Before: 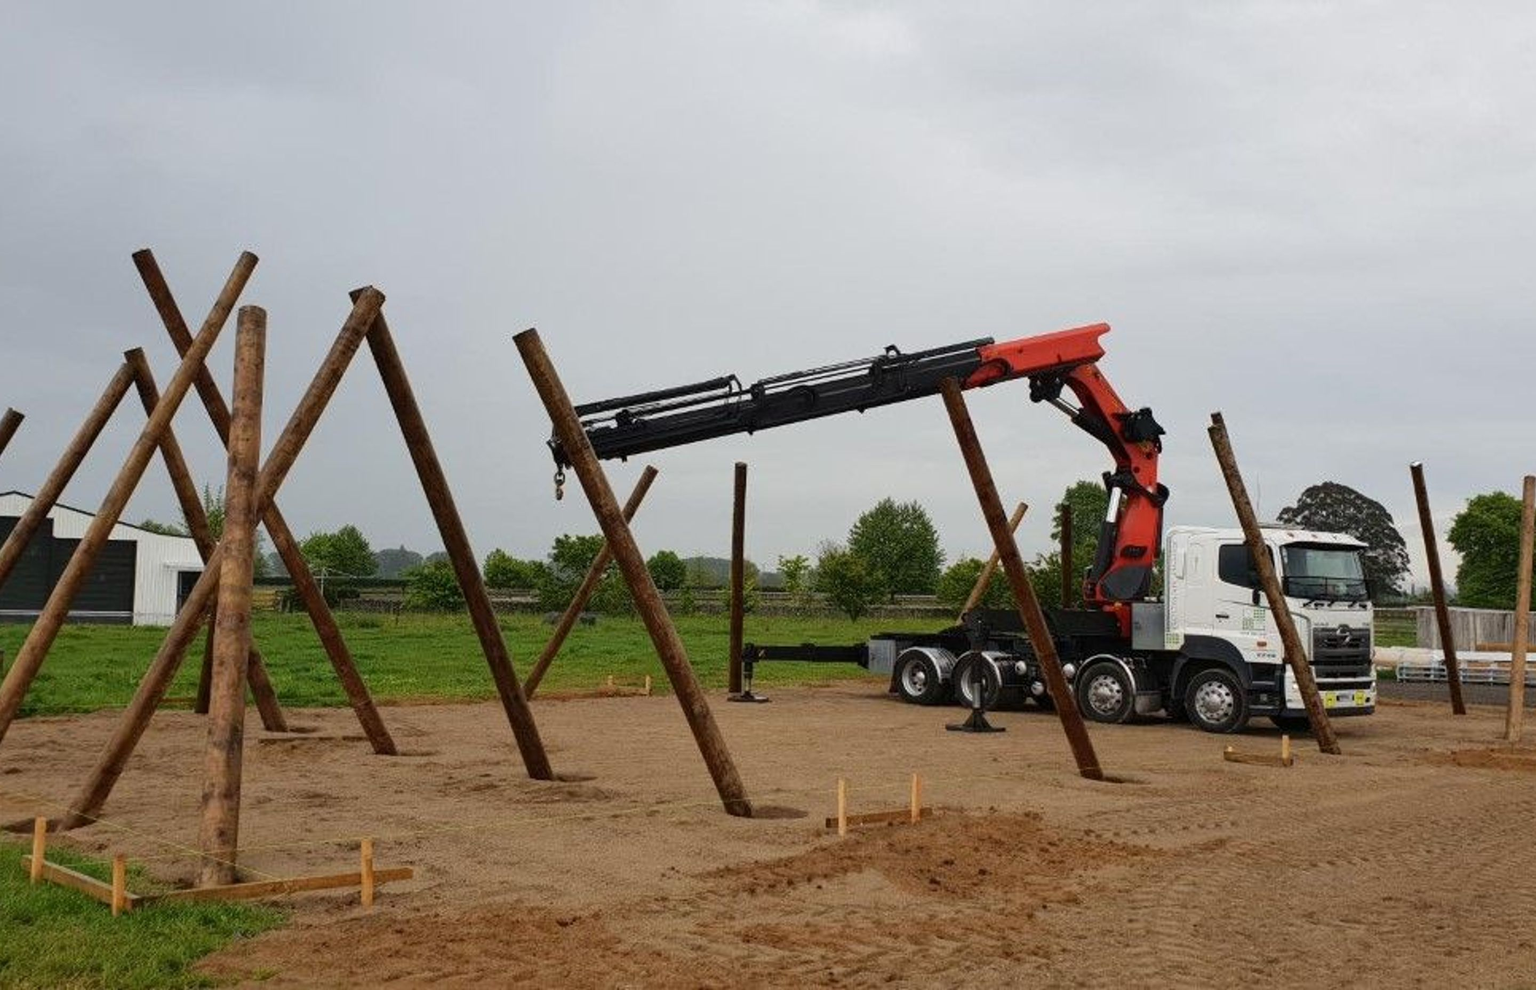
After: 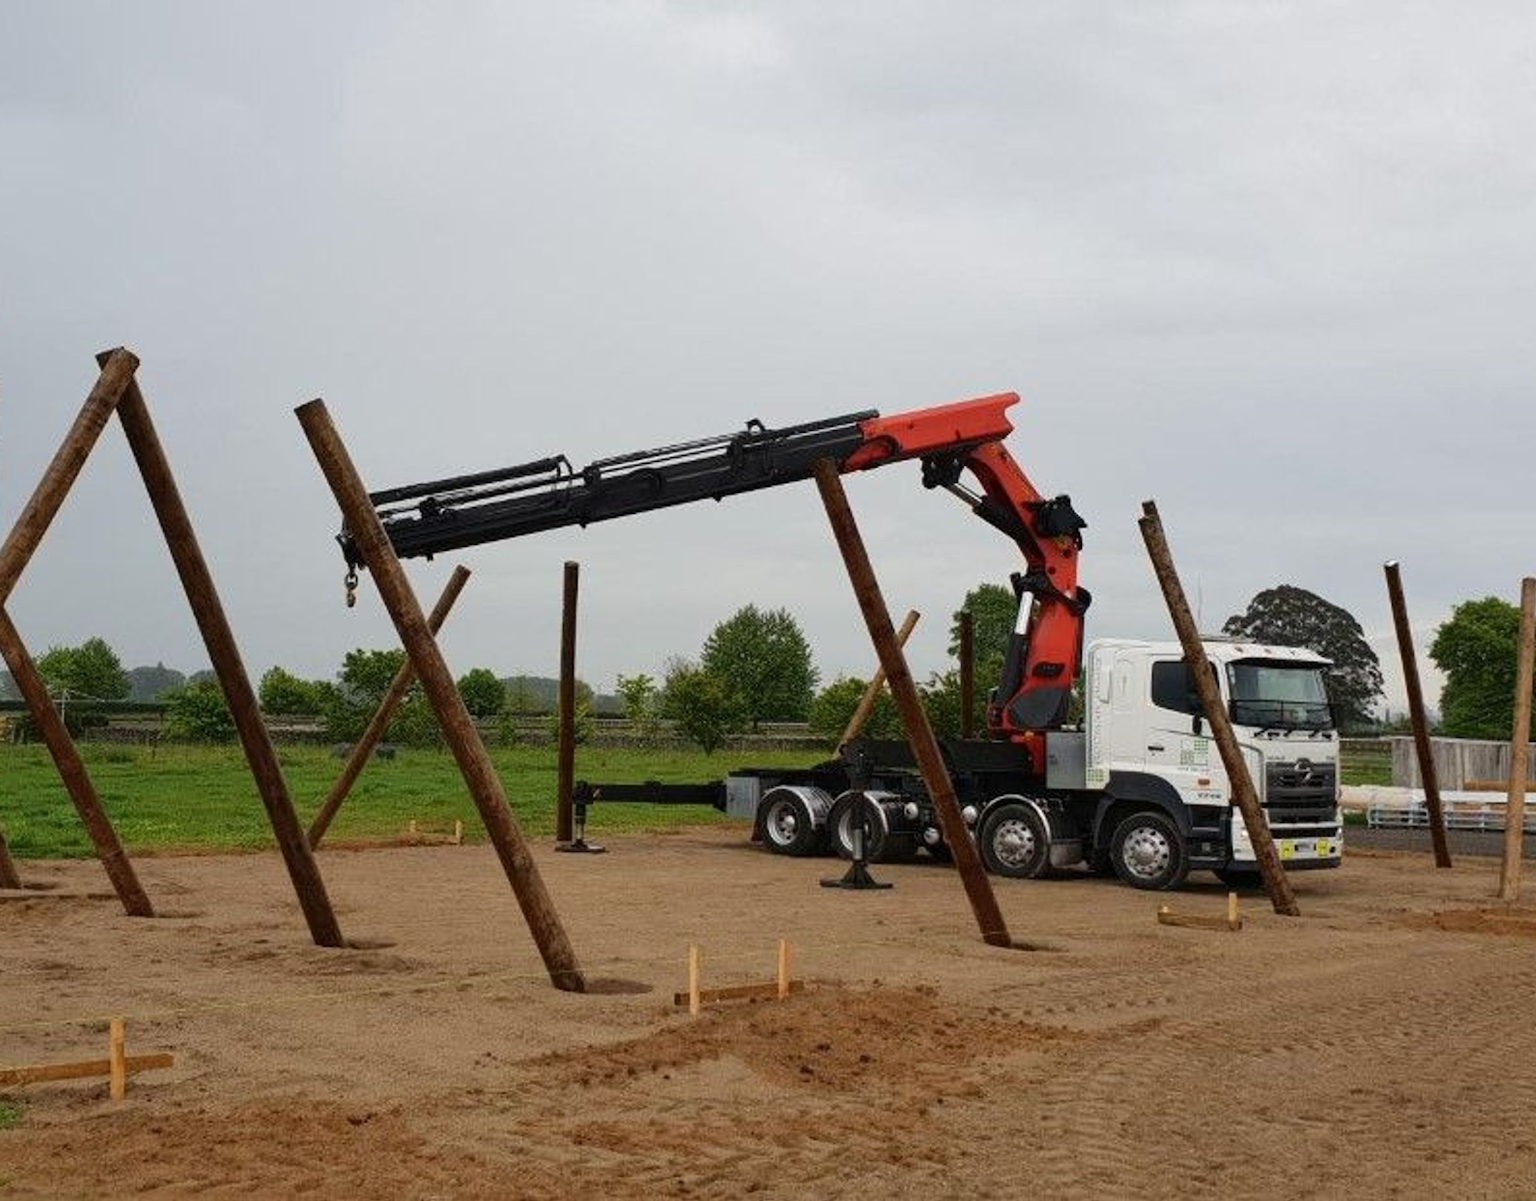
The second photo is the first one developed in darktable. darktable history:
crop: left 17.638%, bottom 0.03%
